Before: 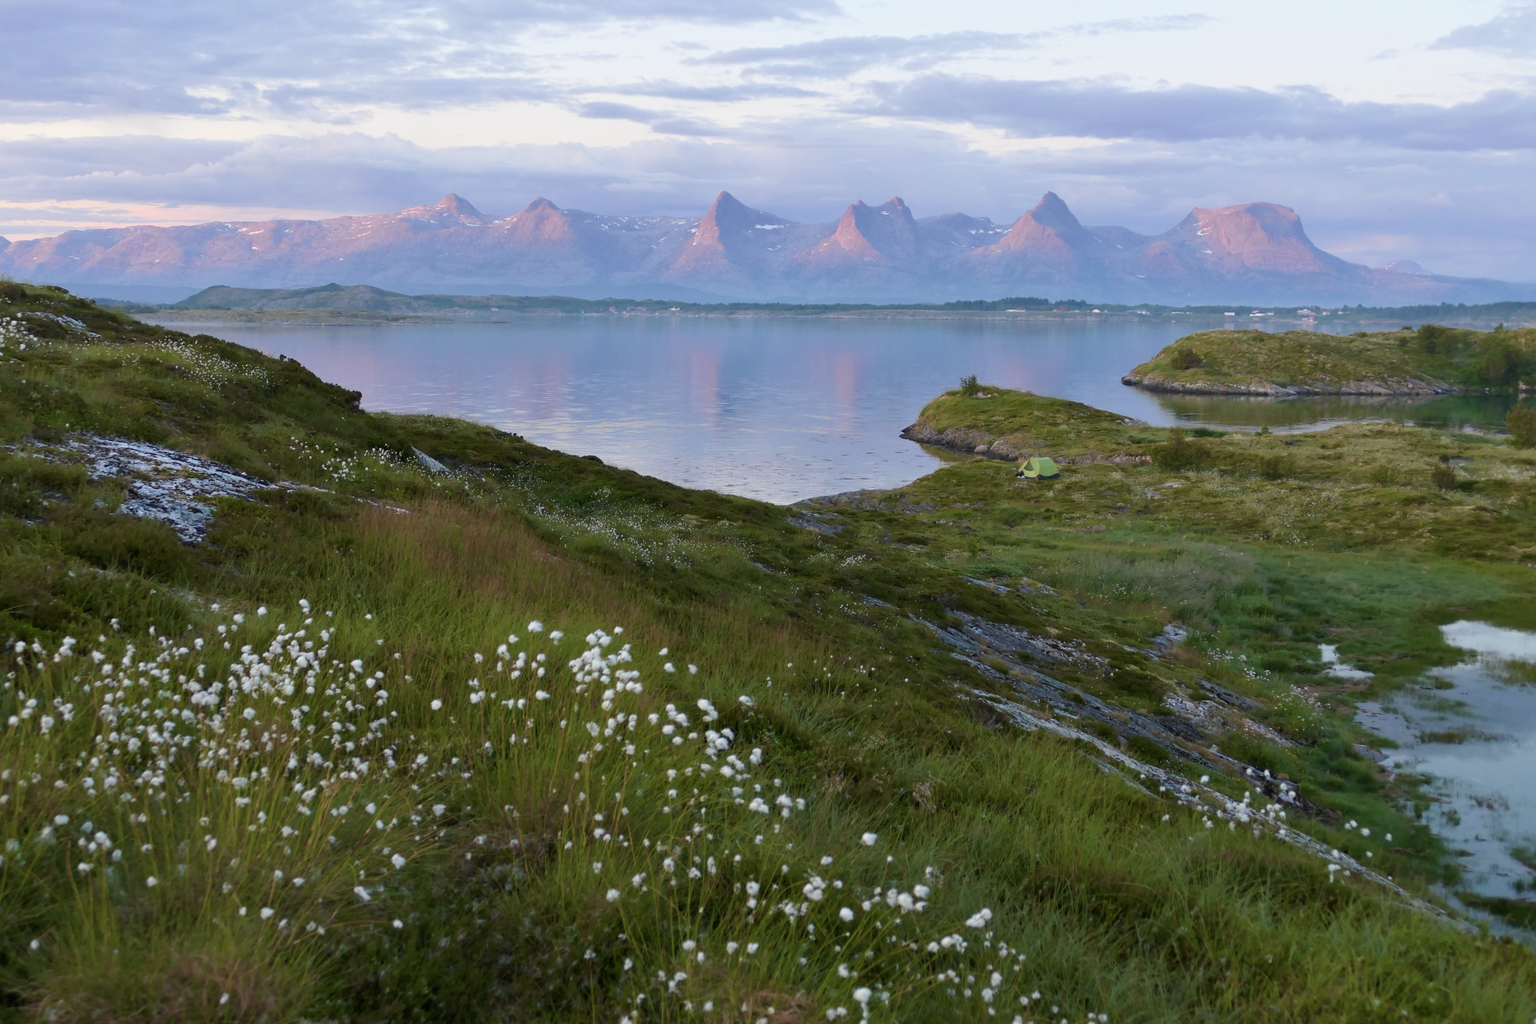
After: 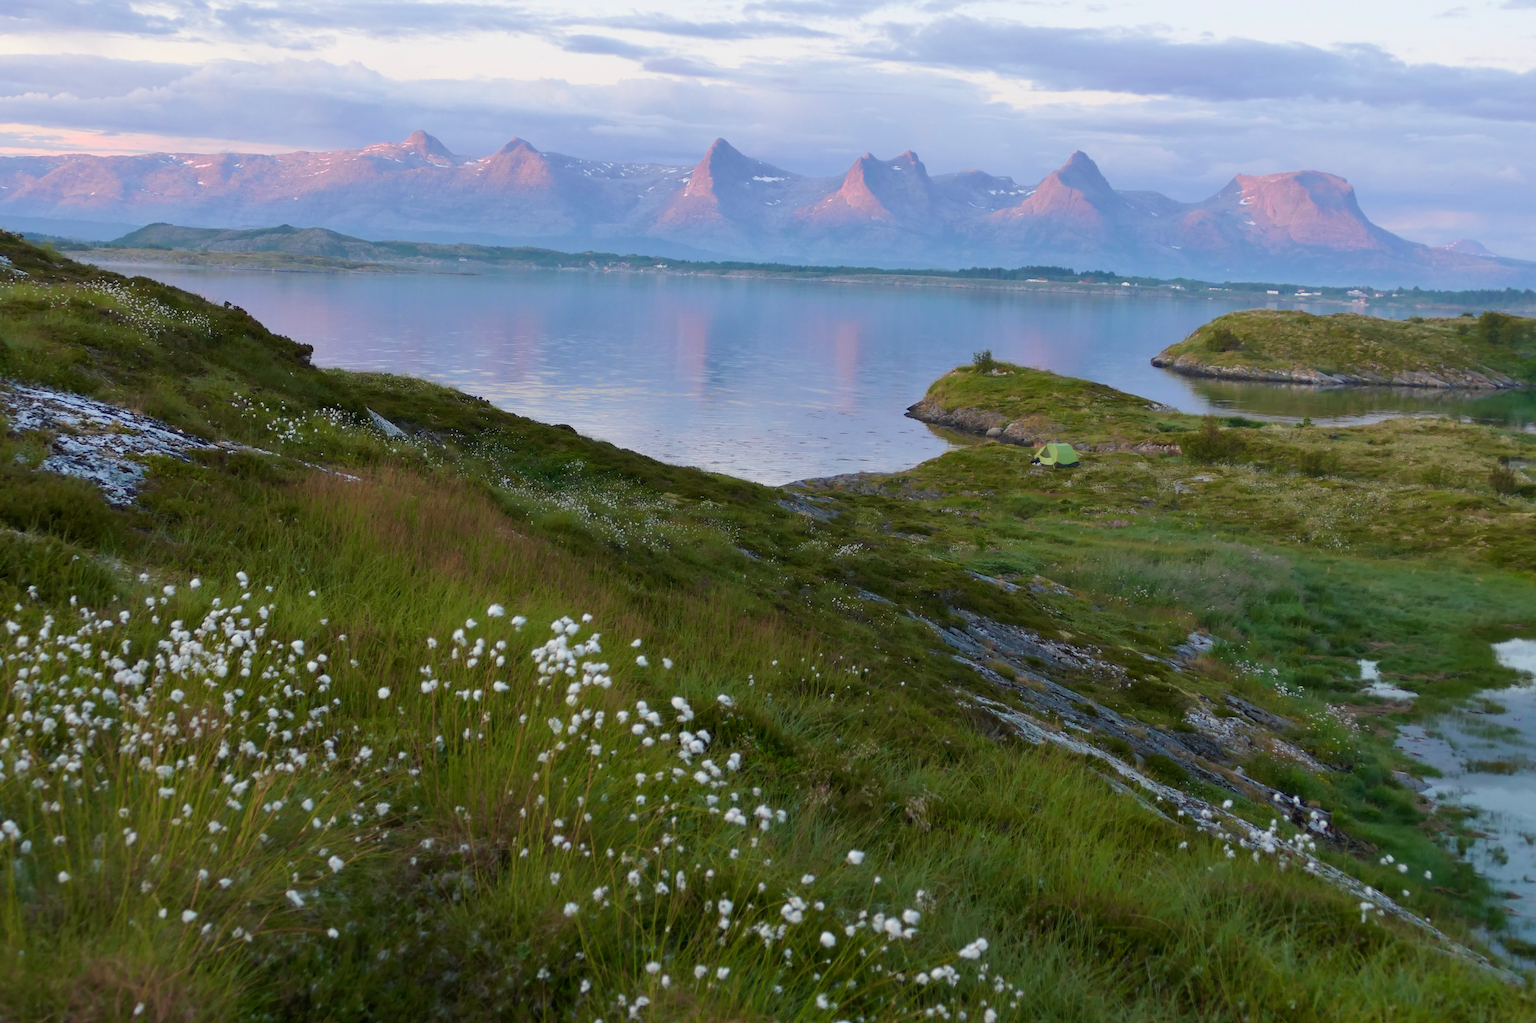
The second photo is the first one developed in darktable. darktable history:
crop and rotate: angle -1.96°, left 3.097%, top 4.154%, right 1.586%, bottom 0.529%
white balance: red 1, blue 1
